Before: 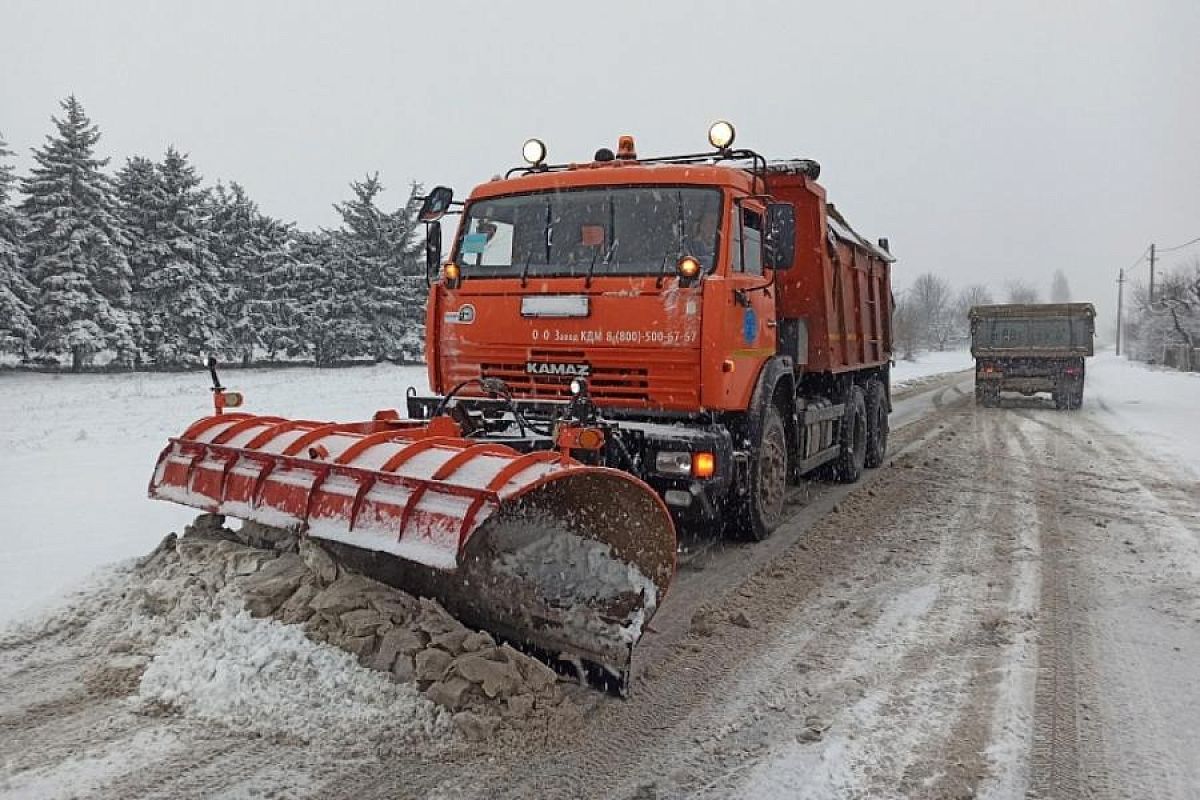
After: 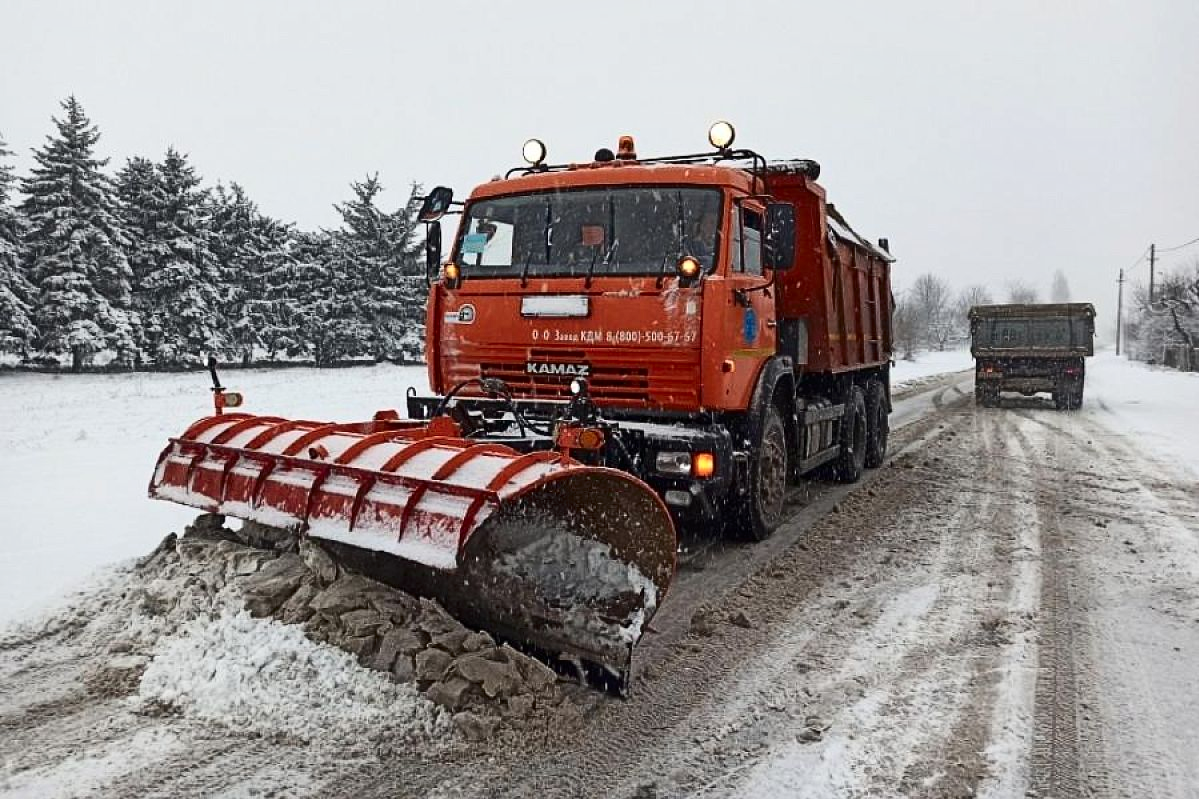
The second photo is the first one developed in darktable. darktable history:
crop: left 0.082%
contrast brightness saturation: contrast 0.28
shadows and highlights: radius 127.19, shadows 30.44, highlights -30.57, low approximation 0.01, soften with gaussian
